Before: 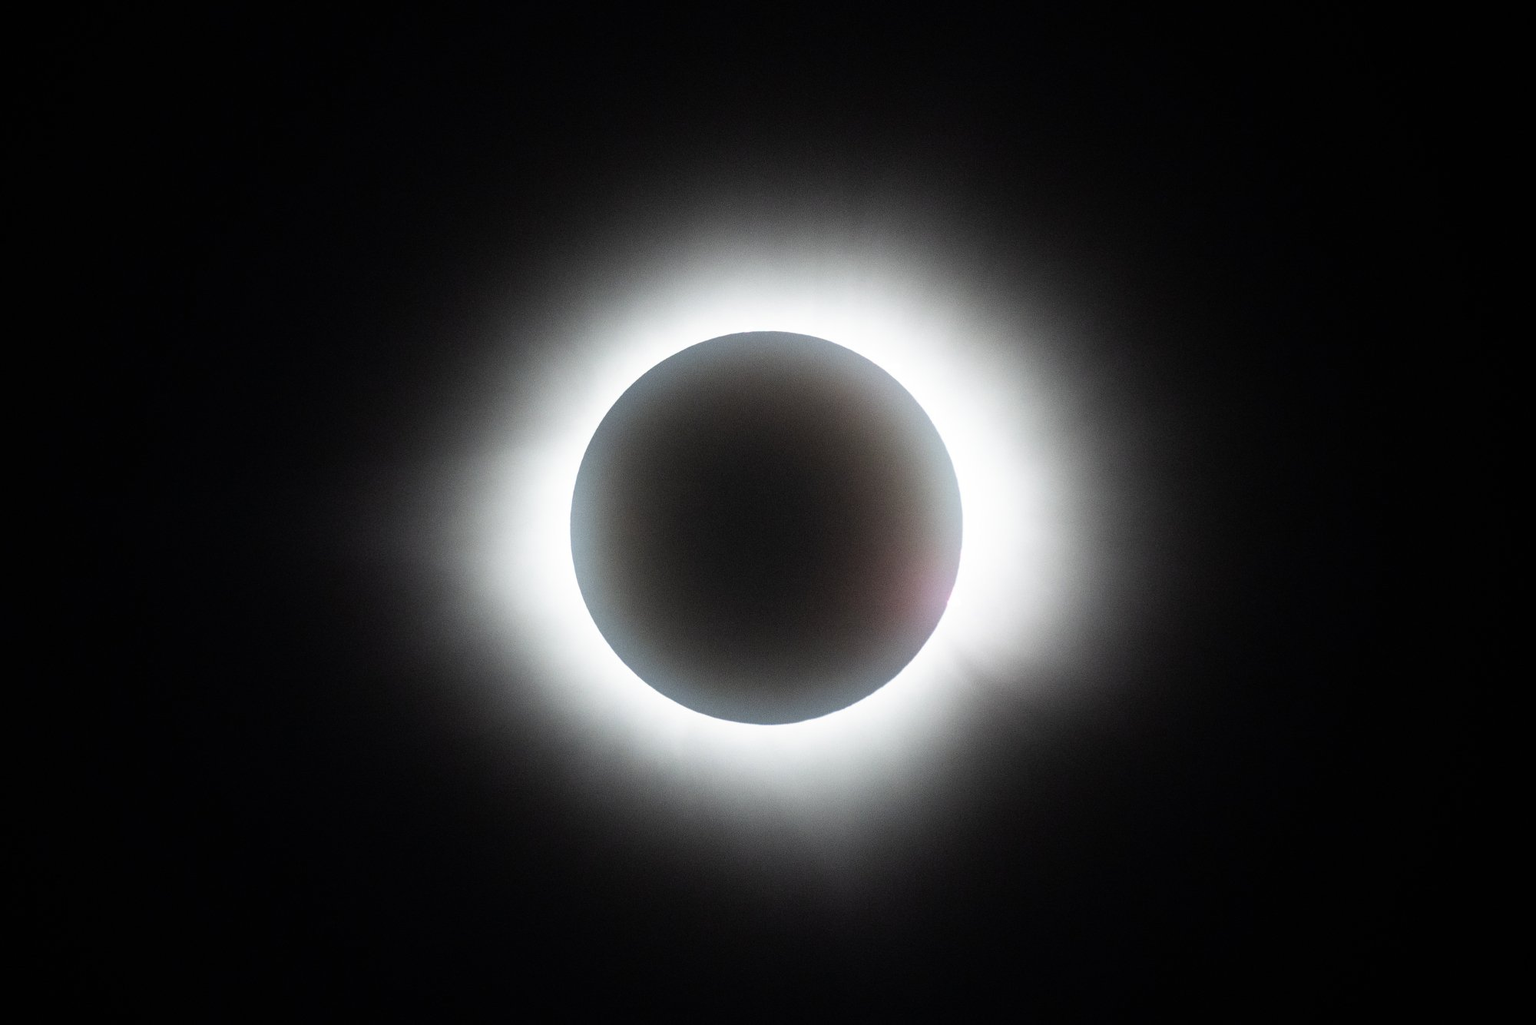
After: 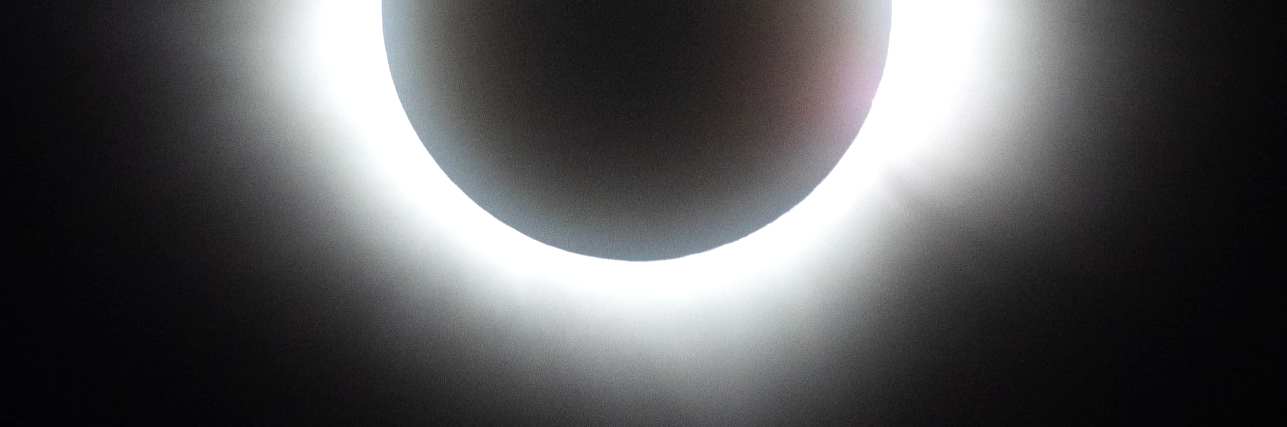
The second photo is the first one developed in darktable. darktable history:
crop: left 18.091%, top 51.13%, right 17.525%, bottom 16.85%
exposure: exposure 0.3 EV, compensate highlight preservation false
